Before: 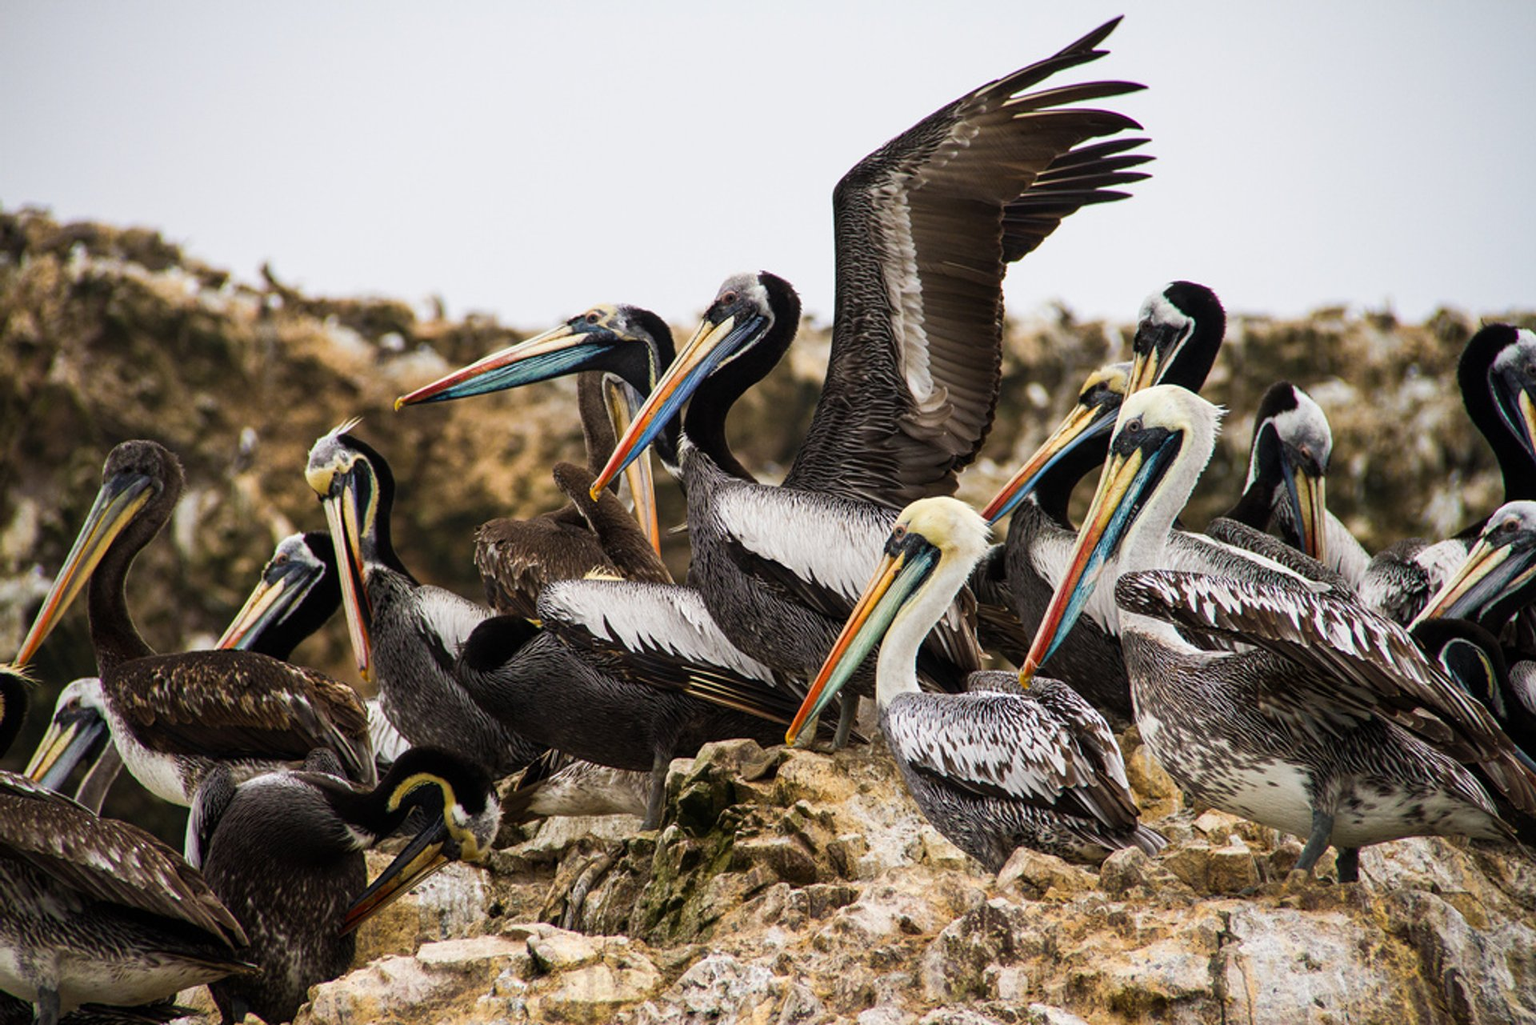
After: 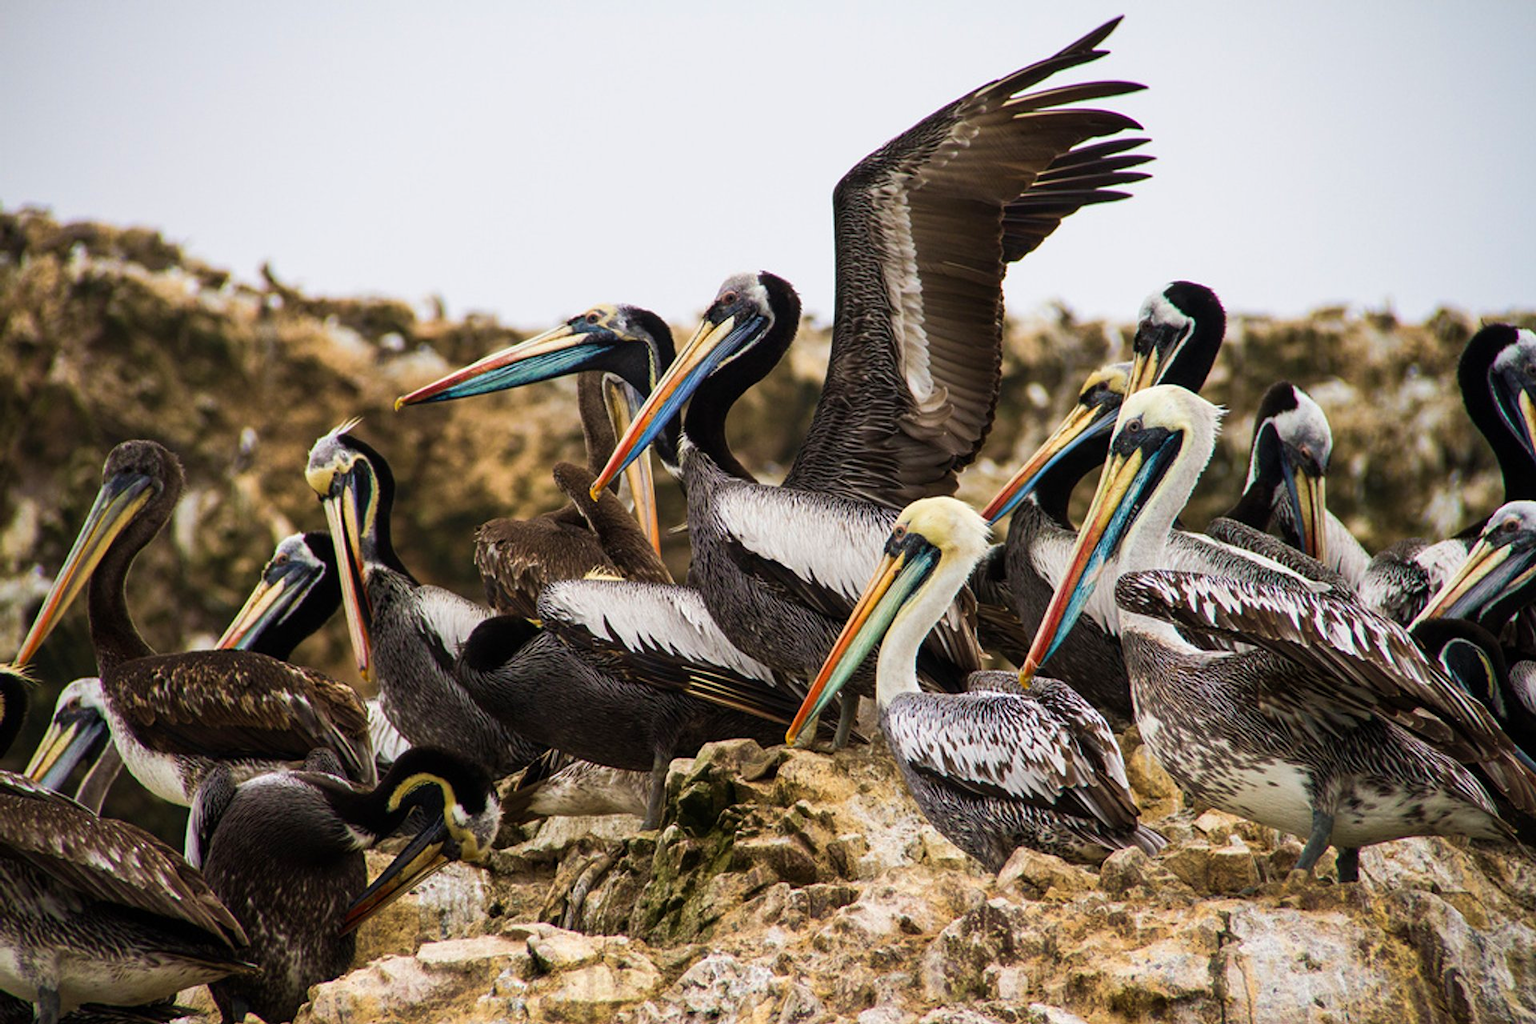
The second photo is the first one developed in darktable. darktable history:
velvia: on, module defaults
tone equalizer: edges refinement/feathering 500, mask exposure compensation -1.57 EV, preserve details no
